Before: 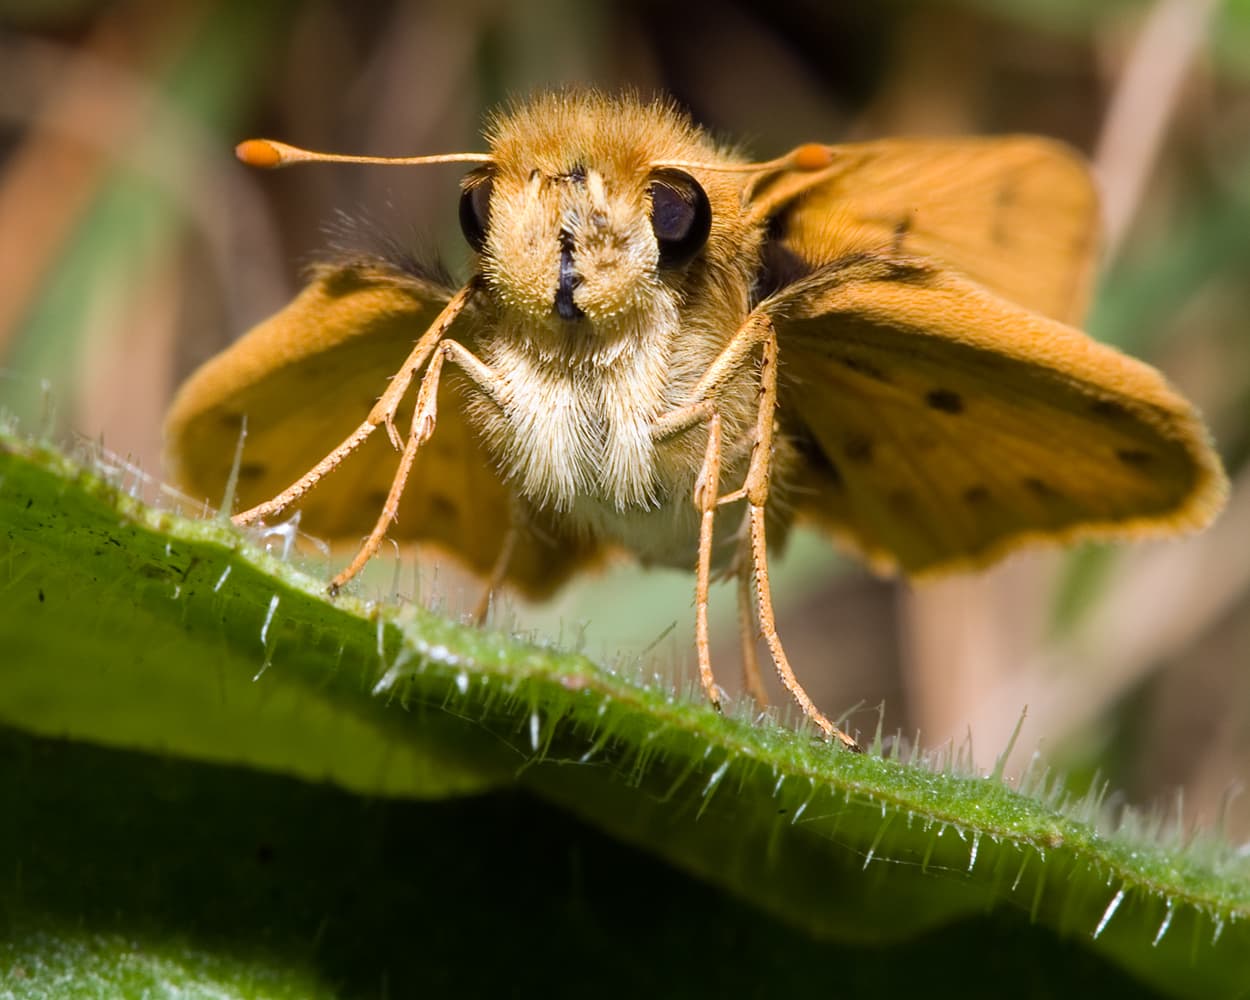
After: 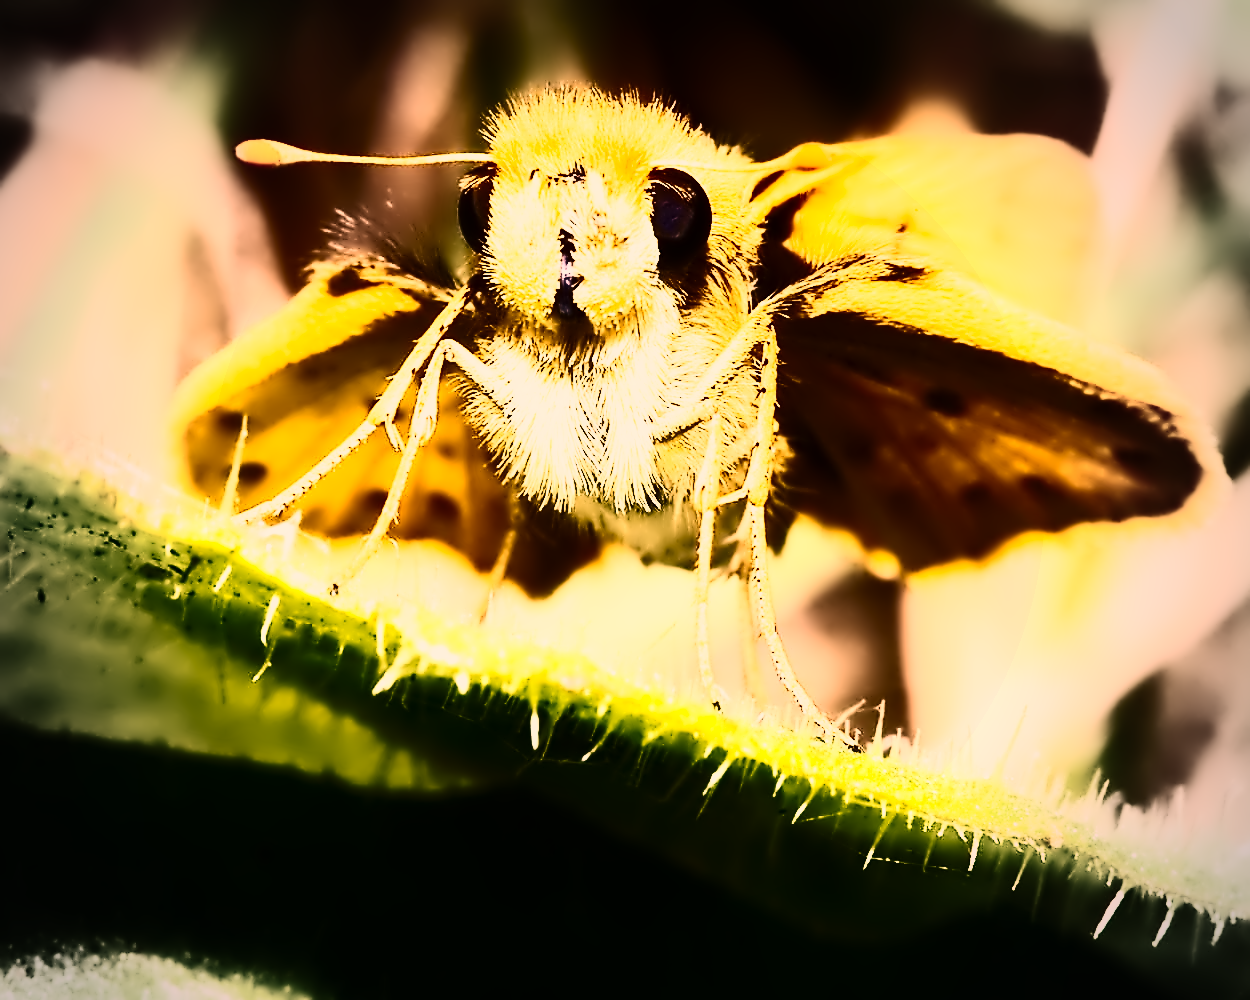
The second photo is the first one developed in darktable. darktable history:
contrast equalizer: octaves 7, y [[0.5 ×6], [0.5 ×6], [0.5 ×6], [0, 0.033, 0.067, 0.1, 0.133, 0.167], [0, 0.05, 0.1, 0.15, 0.2, 0.25]]
base curve: curves: ch0 [(0, 0) (0.036, 0.037) (0.121, 0.228) (0.46, 0.76) (0.859, 0.983) (1, 1)], preserve colors none
vignetting: fall-off start 67.15%, brightness -0.442, saturation -0.691, width/height ratio 1.011, unbound false
white balance: emerald 1
contrast brightness saturation: contrast 0.93, brightness 0.2
color correction: highlights a* 21.16, highlights b* 19.61
tone equalizer: -8 EV -0.417 EV, -7 EV -0.389 EV, -6 EV -0.333 EV, -5 EV -0.222 EV, -3 EV 0.222 EV, -2 EV 0.333 EV, -1 EV 0.389 EV, +0 EV 0.417 EV, edges refinement/feathering 500, mask exposure compensation -1.57 EV, preserve details no
sharpen: on, module defaults
